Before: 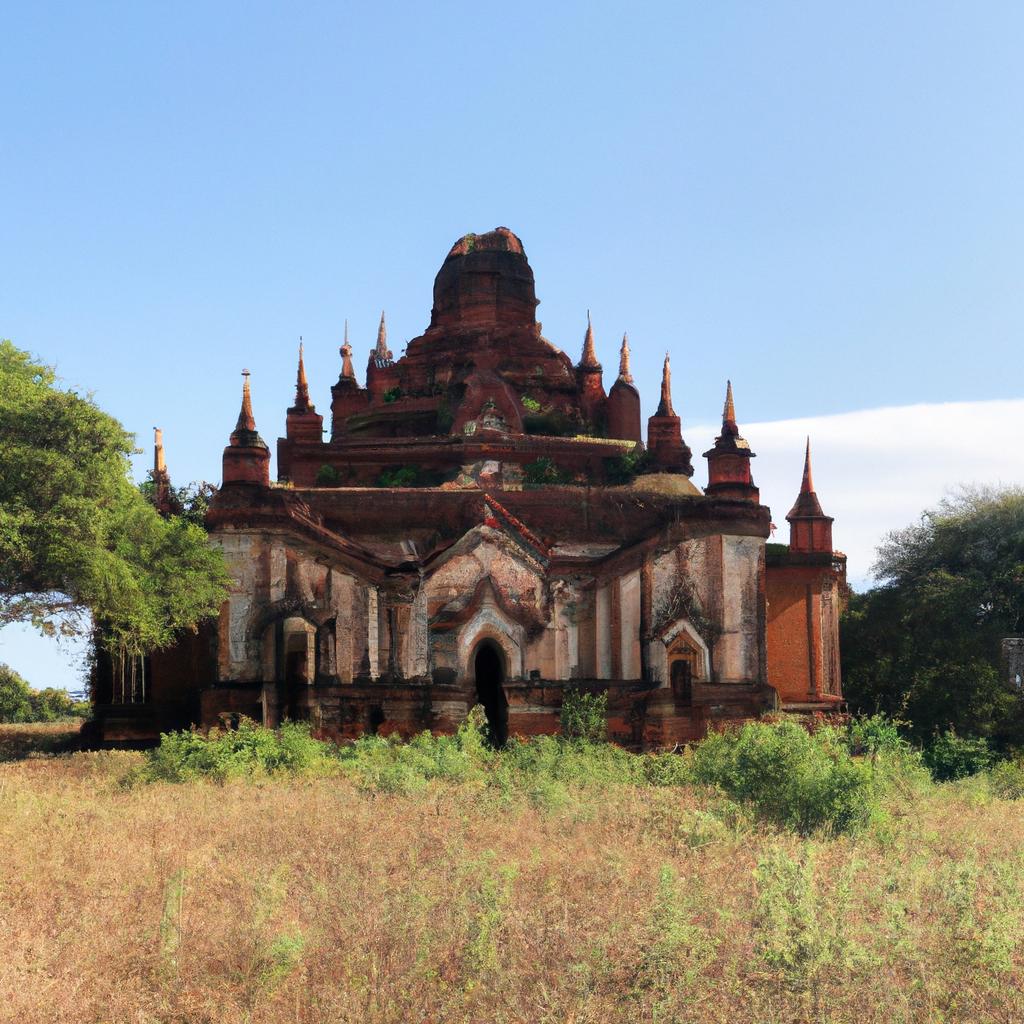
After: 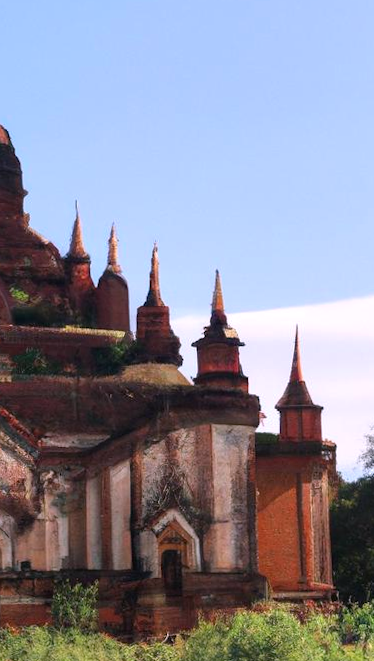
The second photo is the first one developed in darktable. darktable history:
white balance: red 1.05, blue 1.072
rotate and perspective: rotation -0.45°, automatic cropping original format, crop left 0.008, crop right 0.992, crop top 0.012, crop bottom 0.988
crop and rotate: left 49.936%, top 10.094%, right 13.136%, bottom 24.256%
vibrance: on, module defaults
